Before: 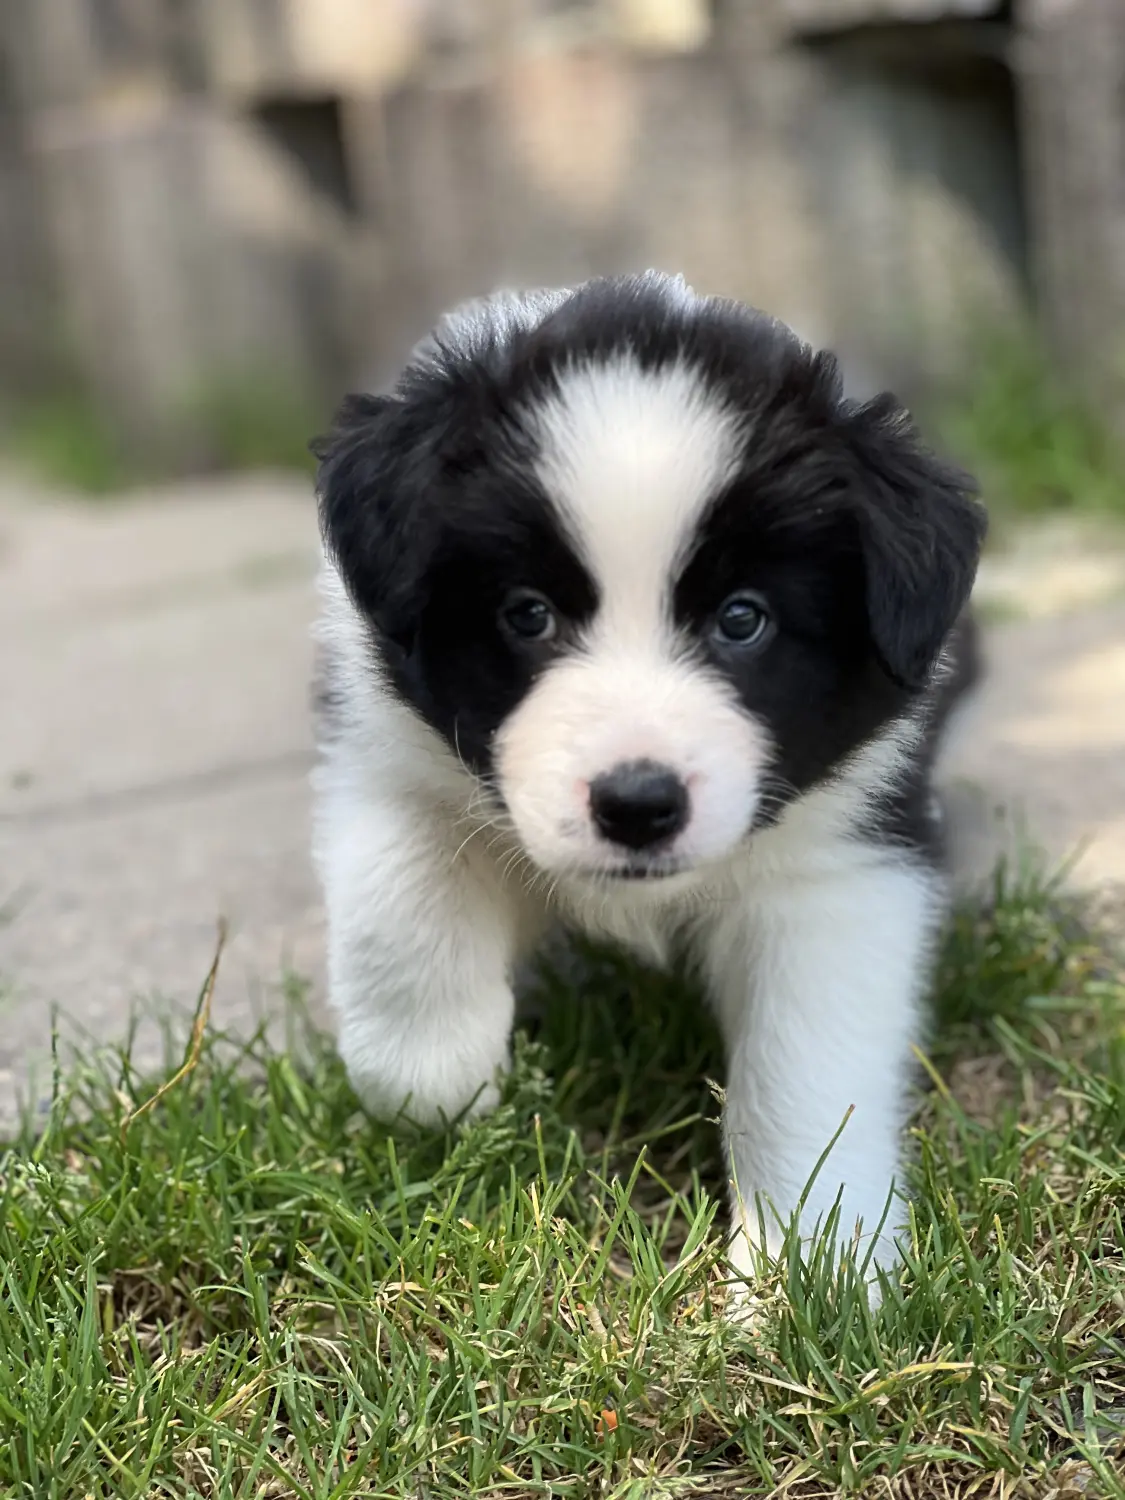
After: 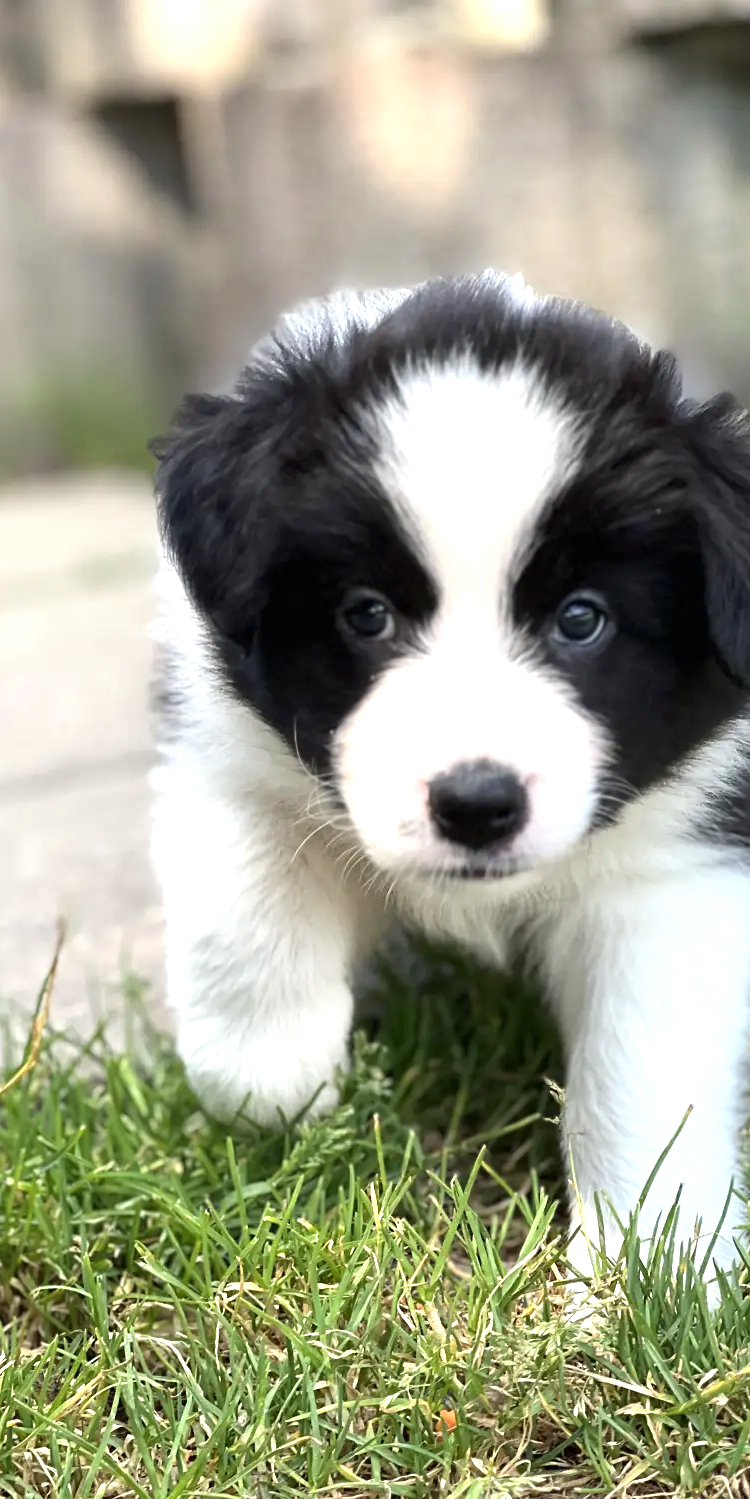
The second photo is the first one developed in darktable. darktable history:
crop and rotate: left 14.353%, right 18.954%
exposure: exposure 0.752 EV, compensate highlight preservation false
